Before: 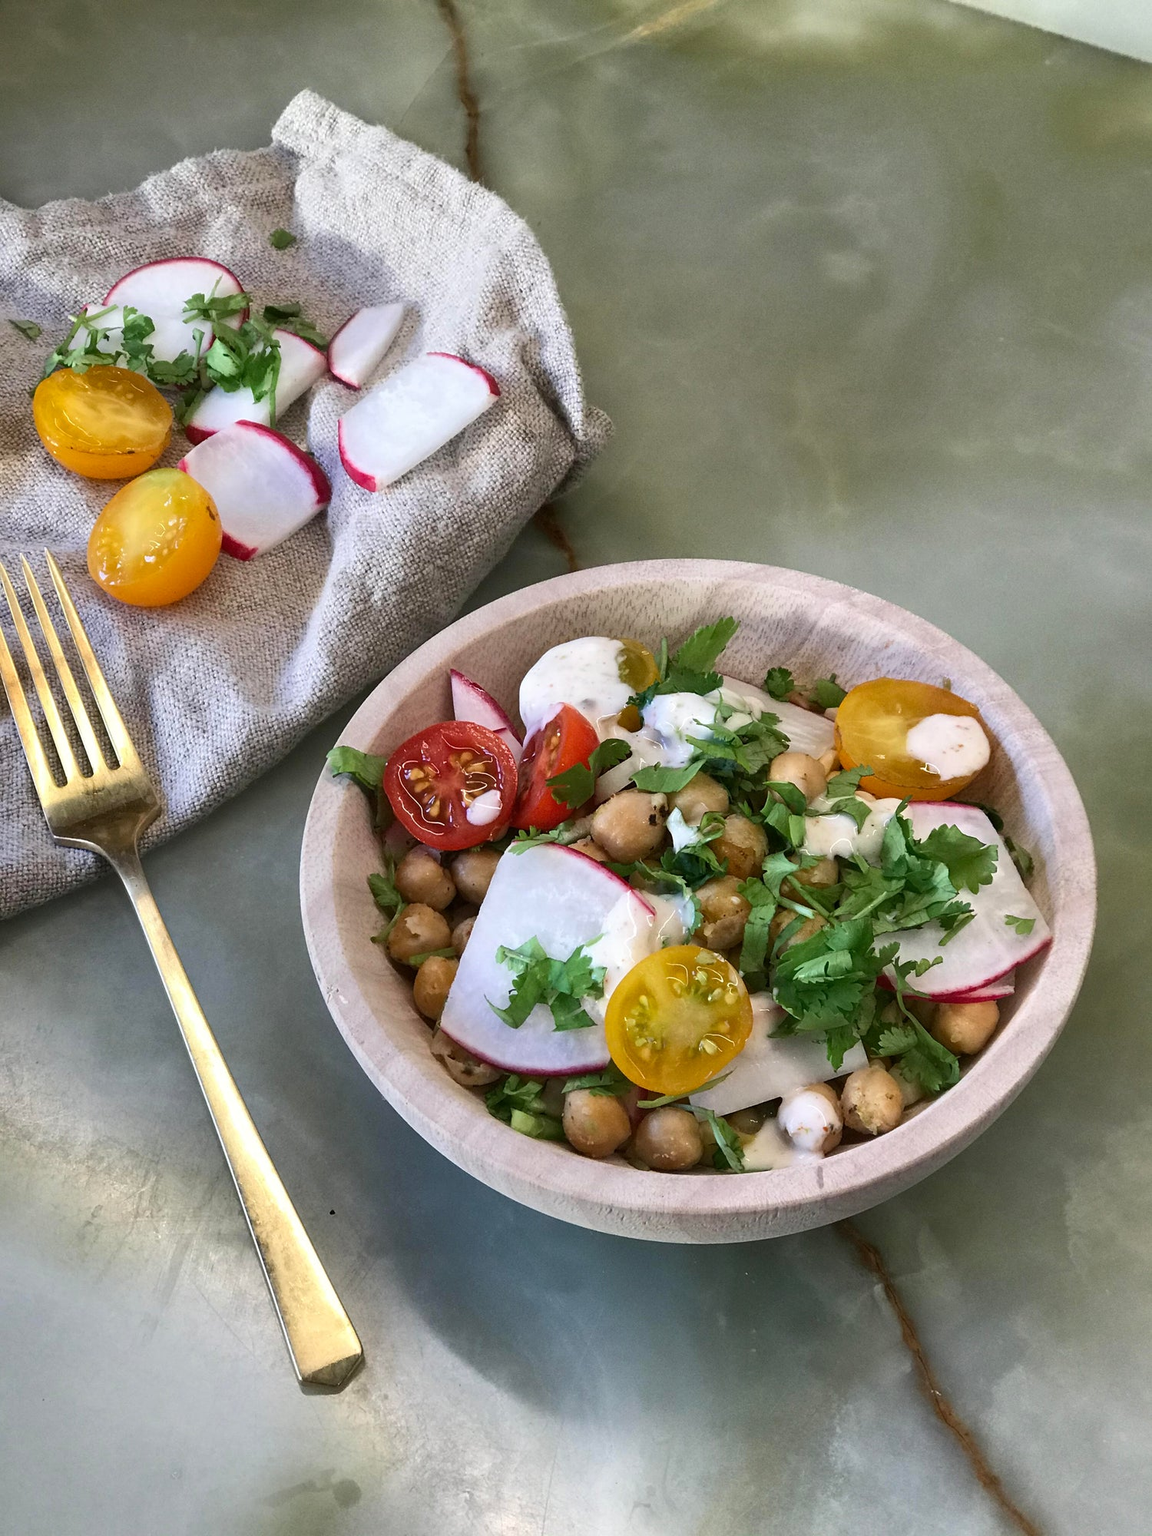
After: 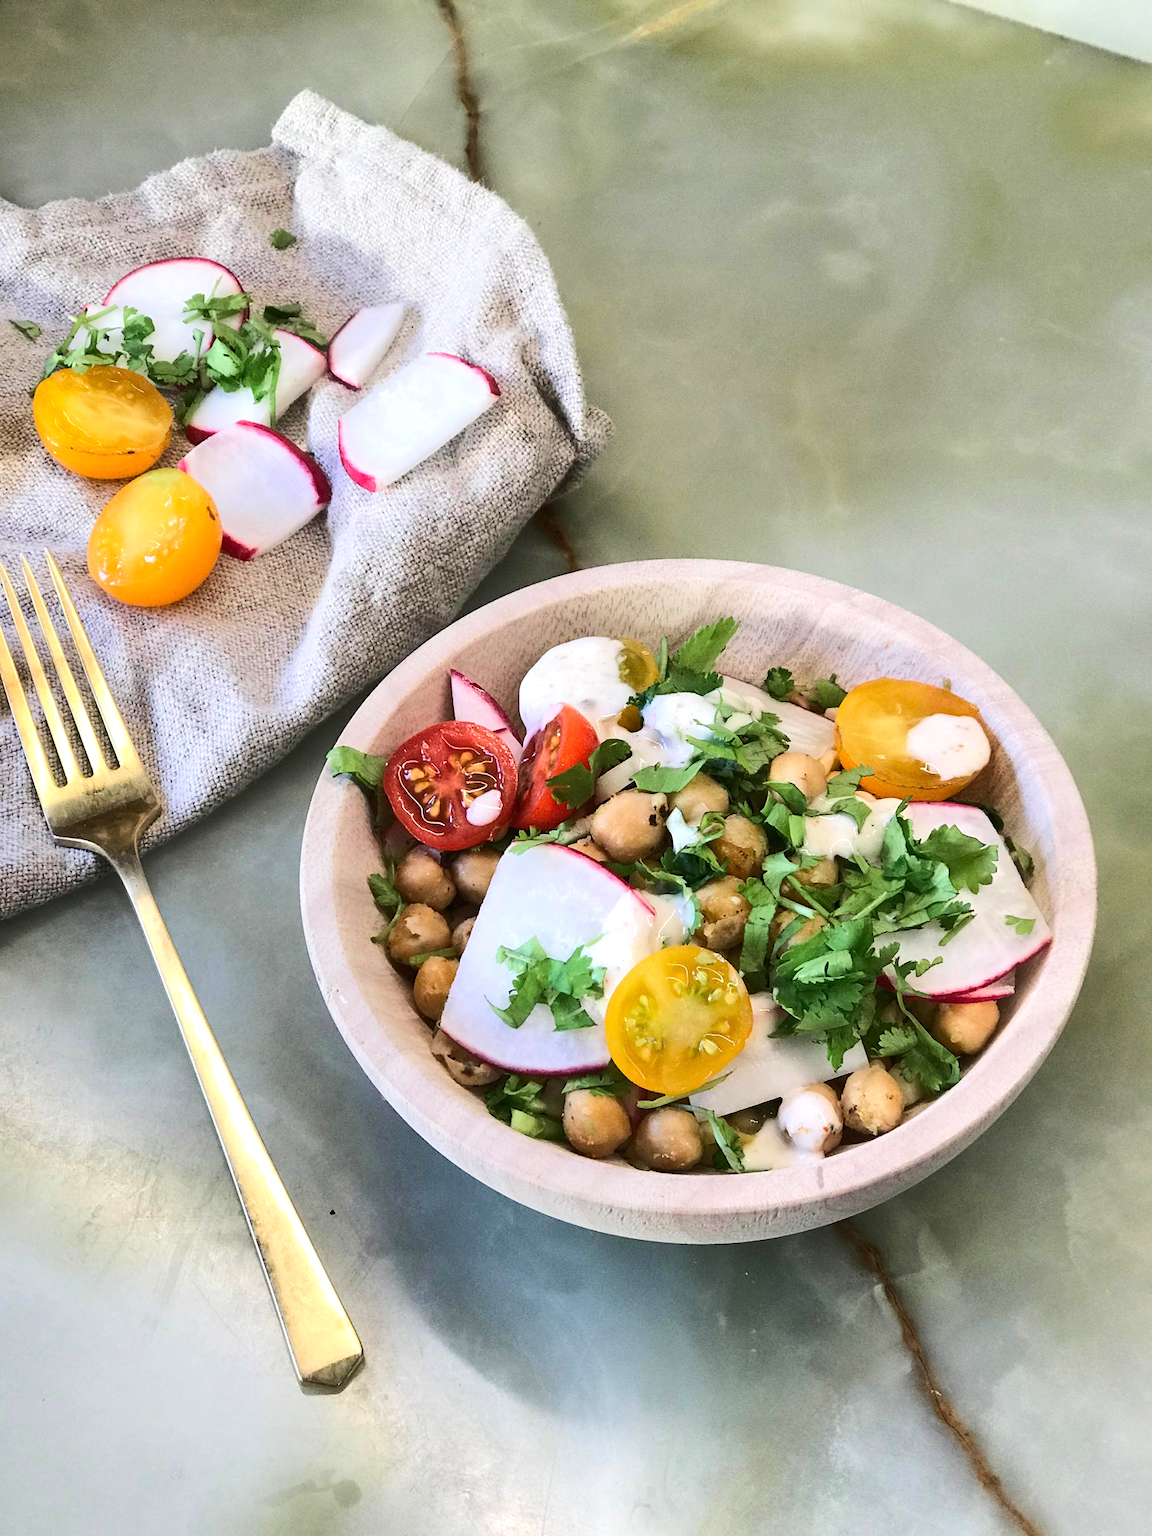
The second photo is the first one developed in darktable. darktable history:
rgb curve: curves: ch0 [(0, 0) (0.284, 0.292) (0.505, 0.644) (1, 1)], compensate middle gray true
exposure: exposure 0.178 EV, compensate exposure bias true, compensate highlight preservation false
